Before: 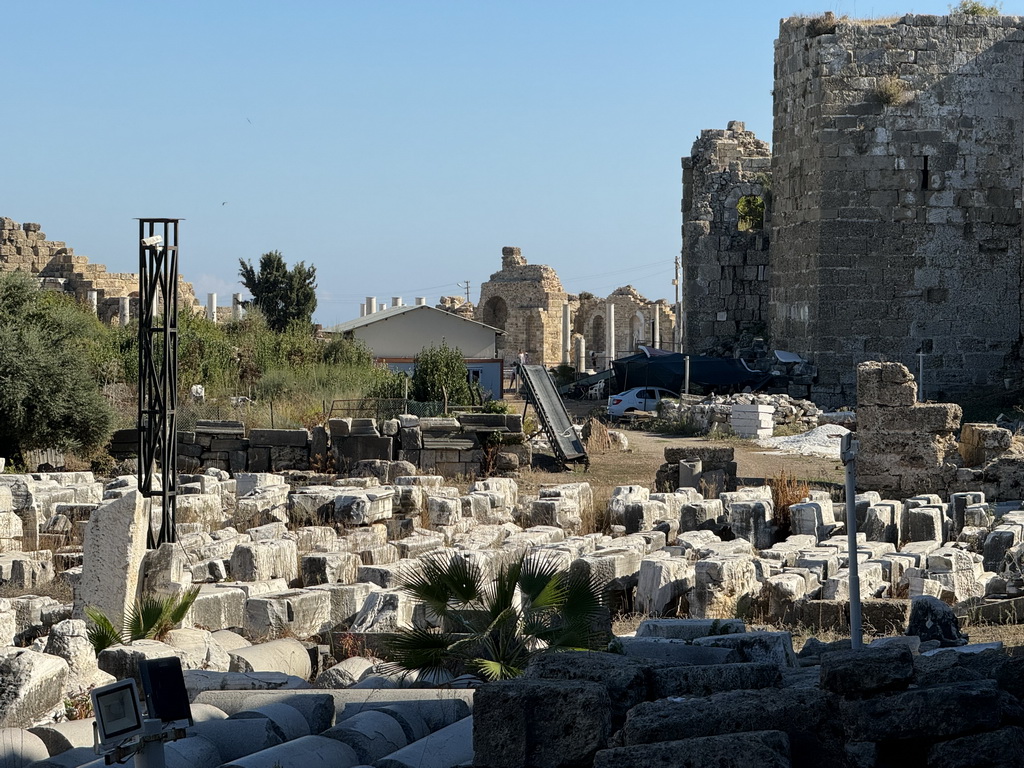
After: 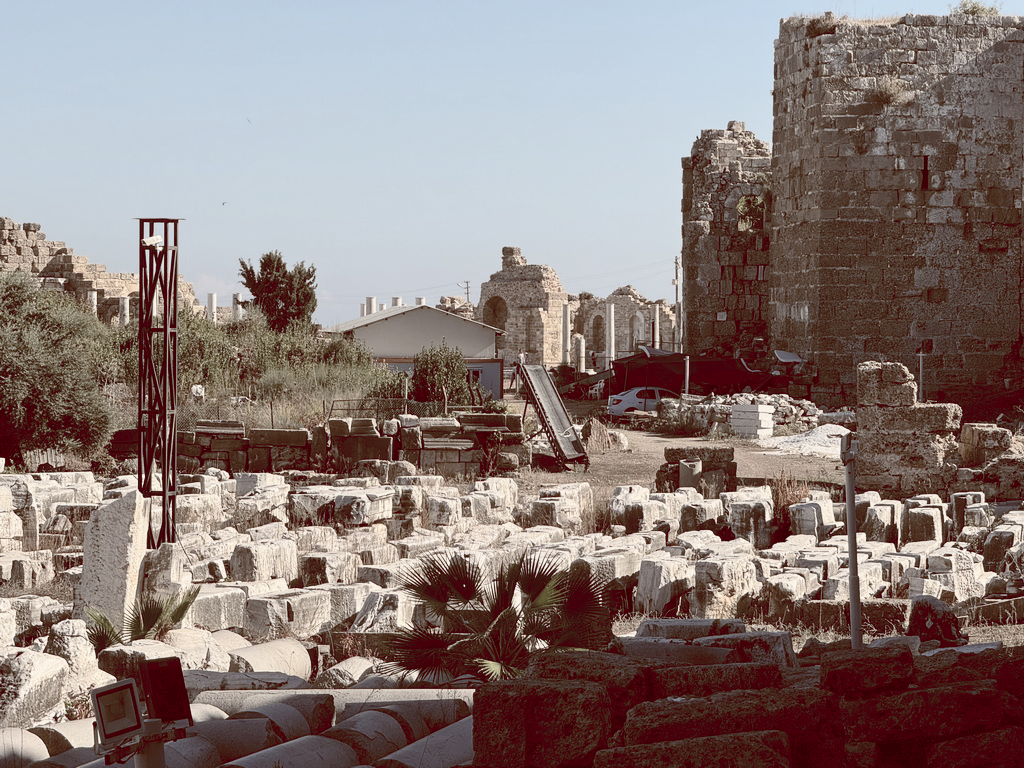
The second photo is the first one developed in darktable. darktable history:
color balance rgb: shadows lift › luminance 1%, shadows lift › chroma 0.2%, shadows lift › hue 20°, power › luminance 1%, power › chroma 0.4%, power › hue 34°, highlights gain › luminance 0.8%, highlights gain › chroma 0.4%, highlights gain › hue 44°, global offset › chroma 0.4%, global offset › hue 34°, white fulcrum 0.08 EV, linear chroma grading › shadows -7%, linear chroma grading › highlights -7%, linear chroma grading › global chroma -10%, linear chroma grading › mid-tones -8%, perceptual saturation grading › global saturation -28%, perceptual saturation grading › highlights -20%, perceptual saturation grading › mid-tones -24%, perceptual saturation grading › shadows -24%, perceptual brilliance grading › global brilliance -1%, perceptual brilliance grading › highlights -1%, perceptual brilliance grading › mid-tones -1%, perceptual brilliance grading › shadows -1%, global vibrance -17%, contrast -6%
contrast brightness saturation: contrast 0.2, brightness 0.16, saturation 0.22
